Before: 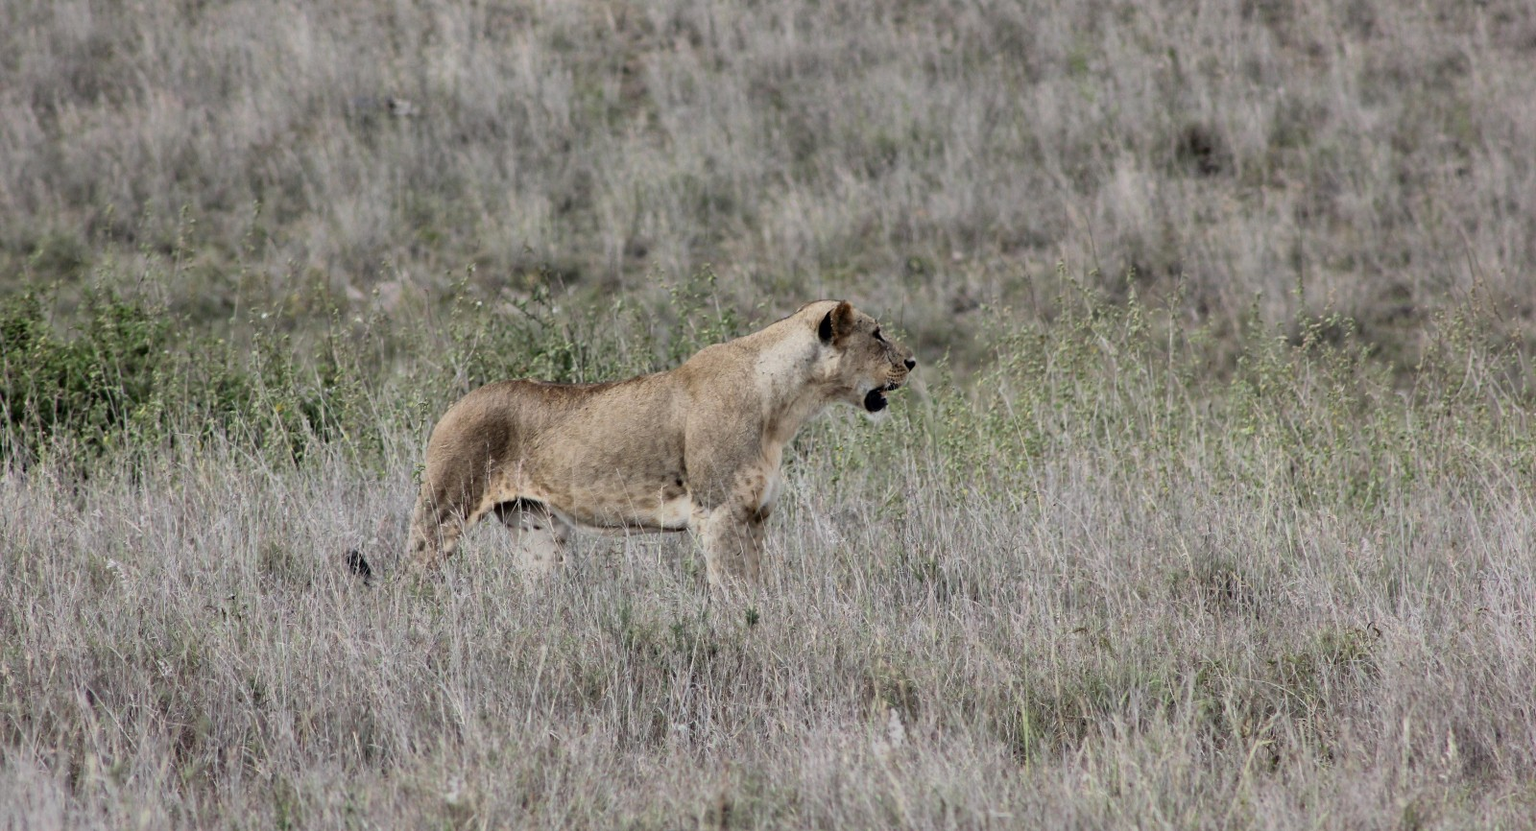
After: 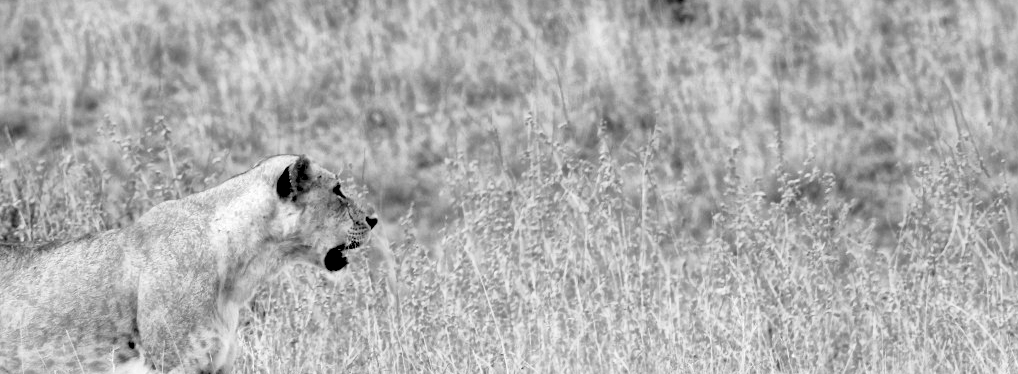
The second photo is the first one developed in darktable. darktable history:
monochrome: on, module defaults
crop: left 36.005%, top 18.293%, right 0.31%, bottom 38.444%
exposure: black level correction 0.011, exposure 1.088 EV, compensate exposure bias true, compensate highlight preservation false
global tonemap: drago (1, 100), detail 1
